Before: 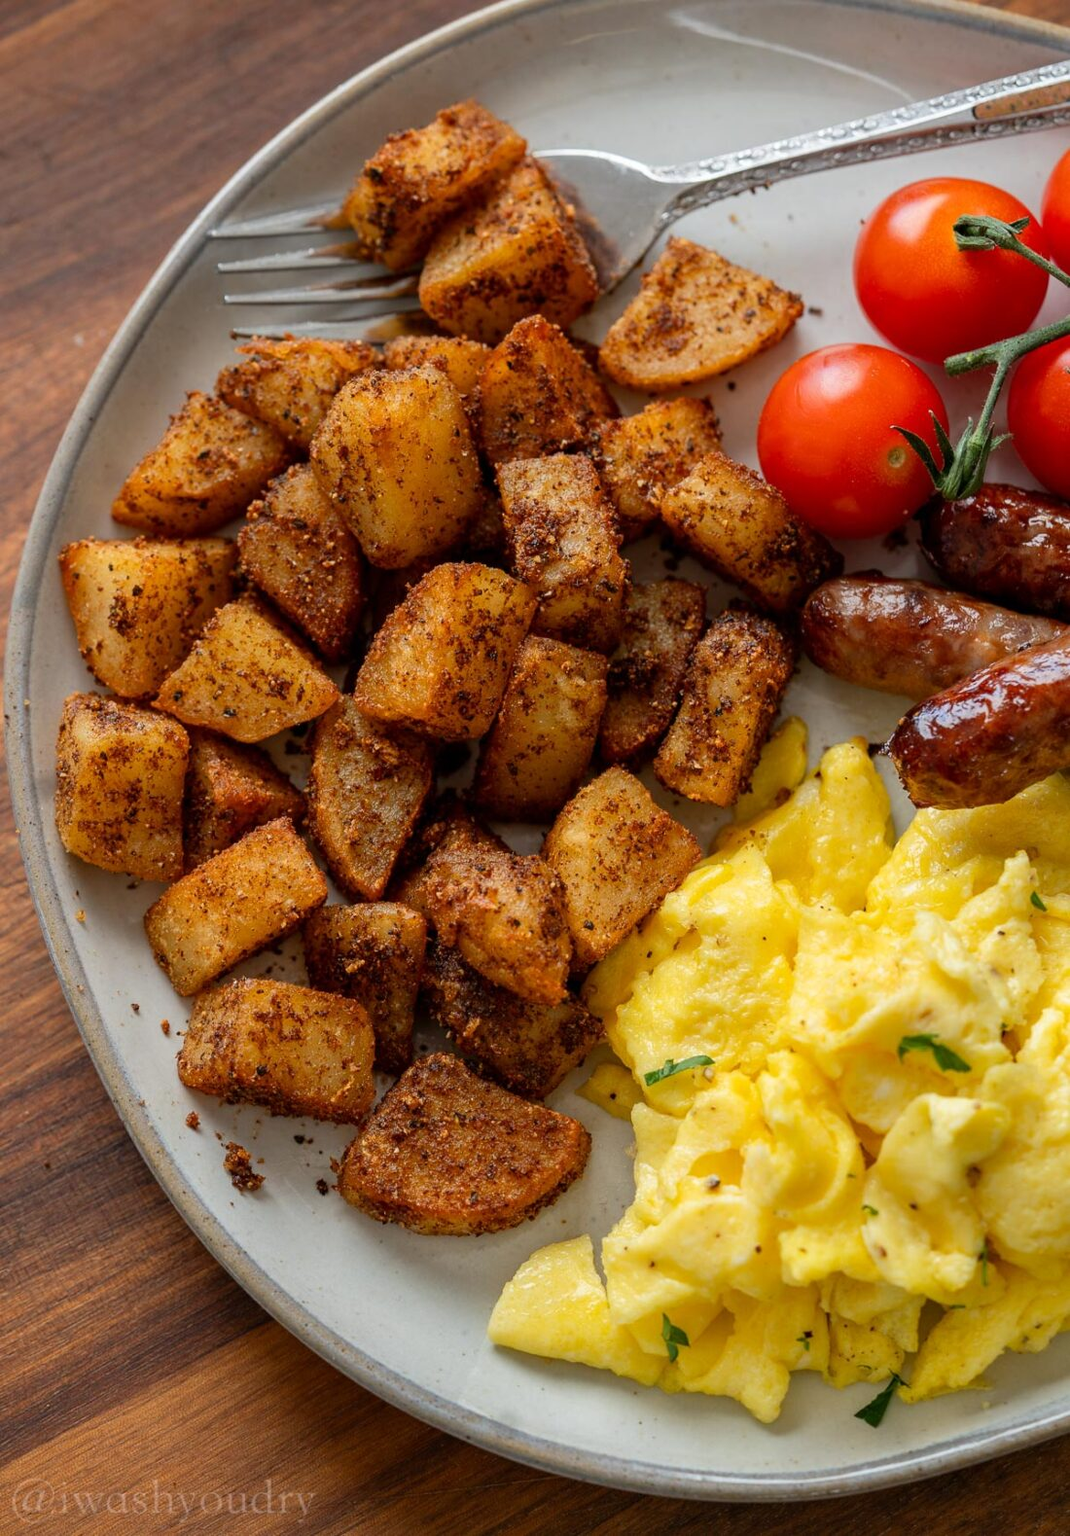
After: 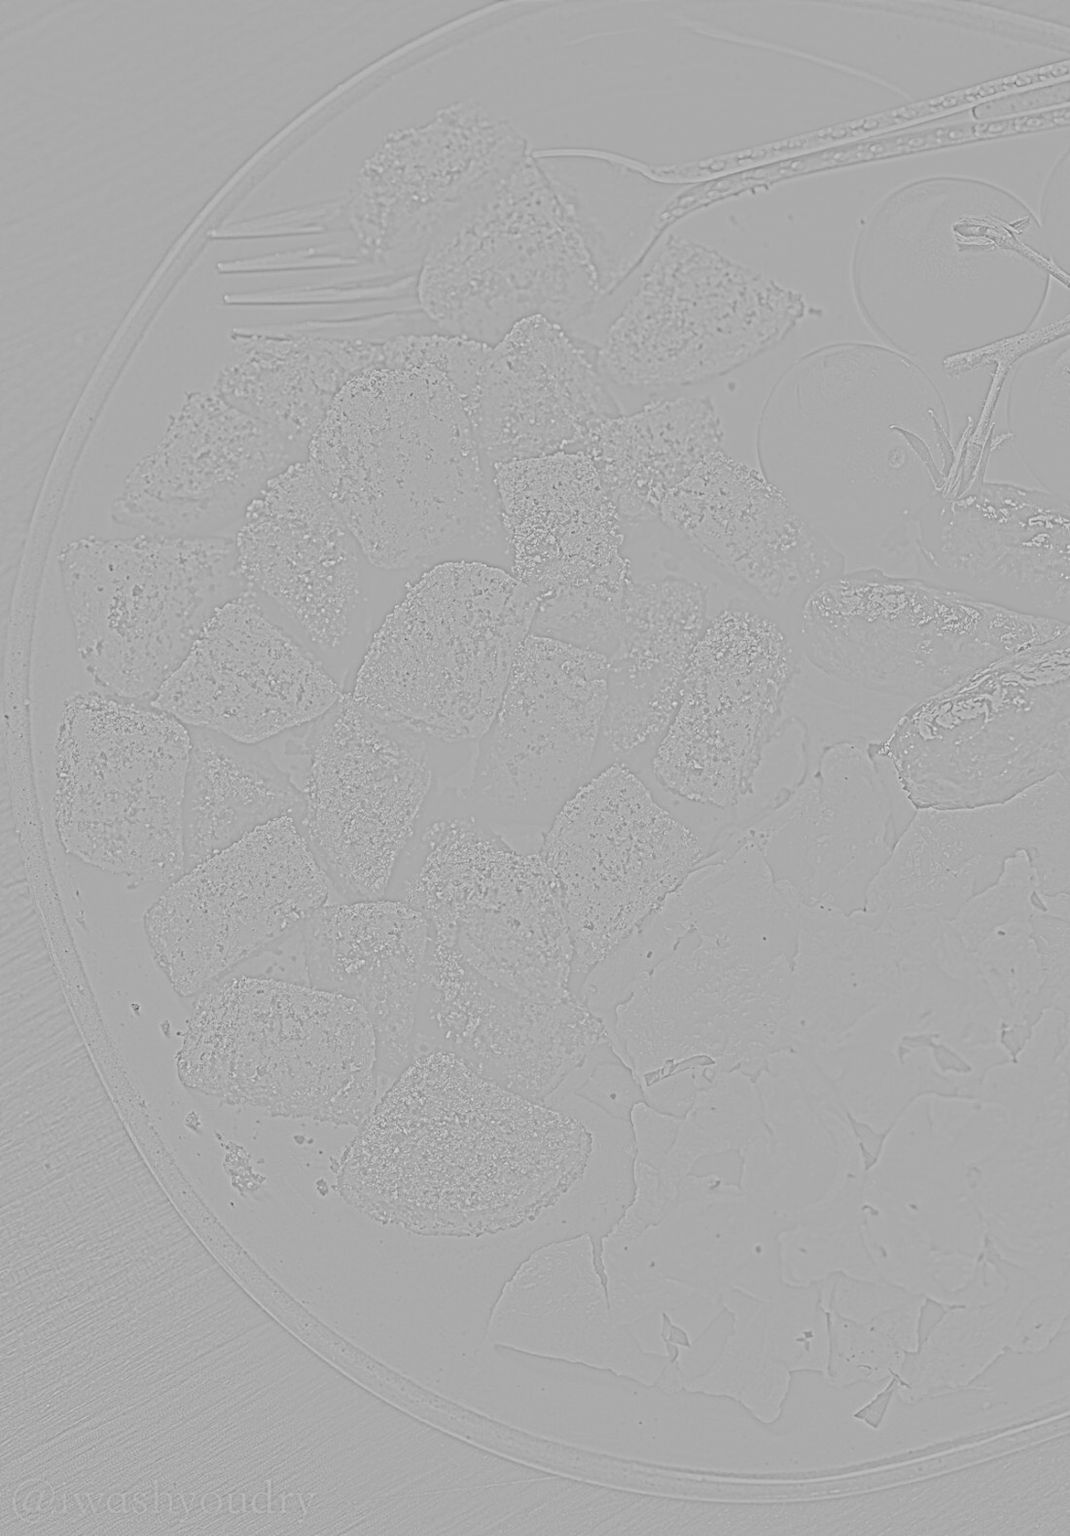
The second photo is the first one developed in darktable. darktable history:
base curve: curves: ch0 [(0, 0) (0.028, 0.03) (0.121, 0.232) (0.46, 0.748) (0.859, 0.968) (1, 1)], preserve colors none
haze removal: on, module defaults
exposure: exposure 0.014 EV, compensate highlight preservation false
highpass: sharpness 9.84%, contrast boost 9.94%
color balance rgb: global offset › luminance -0.51%, perceptual saturation grading › global saturation 27.53%, perceptual saturation grading › highlights -25%, perceptual saturation grading › shadows 25%, perceptual brilliance grading › highlights 6.62%, perceptual brilliance grading › mid-tones 17.07%, perceptual brilliance grading › shadows -5.23%
